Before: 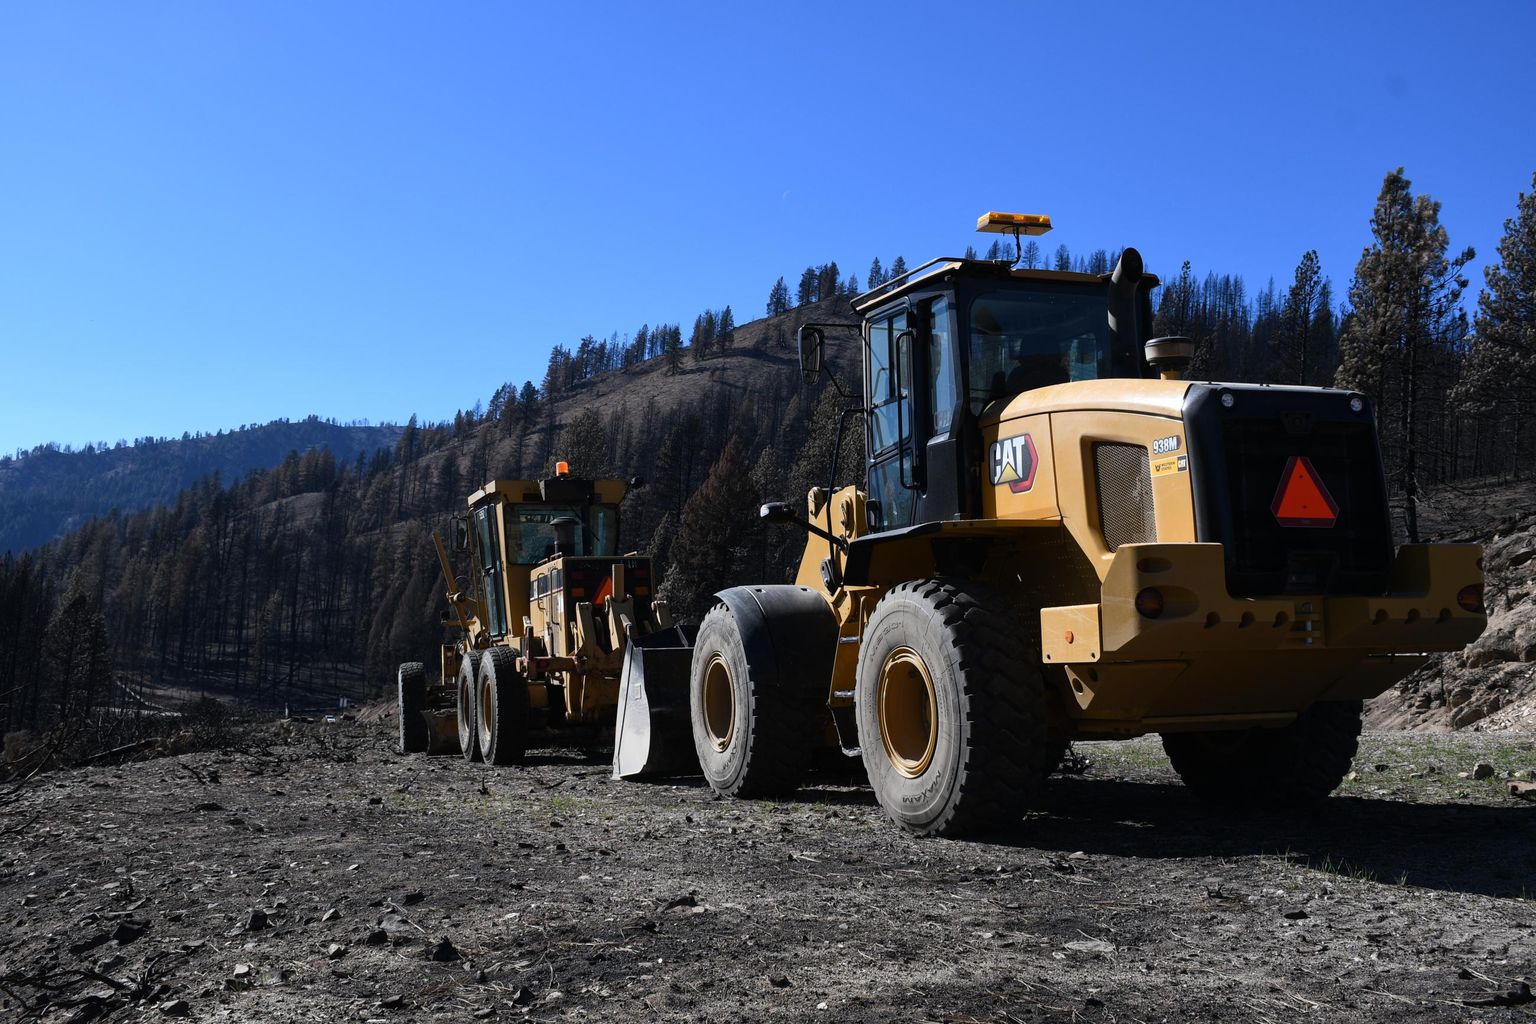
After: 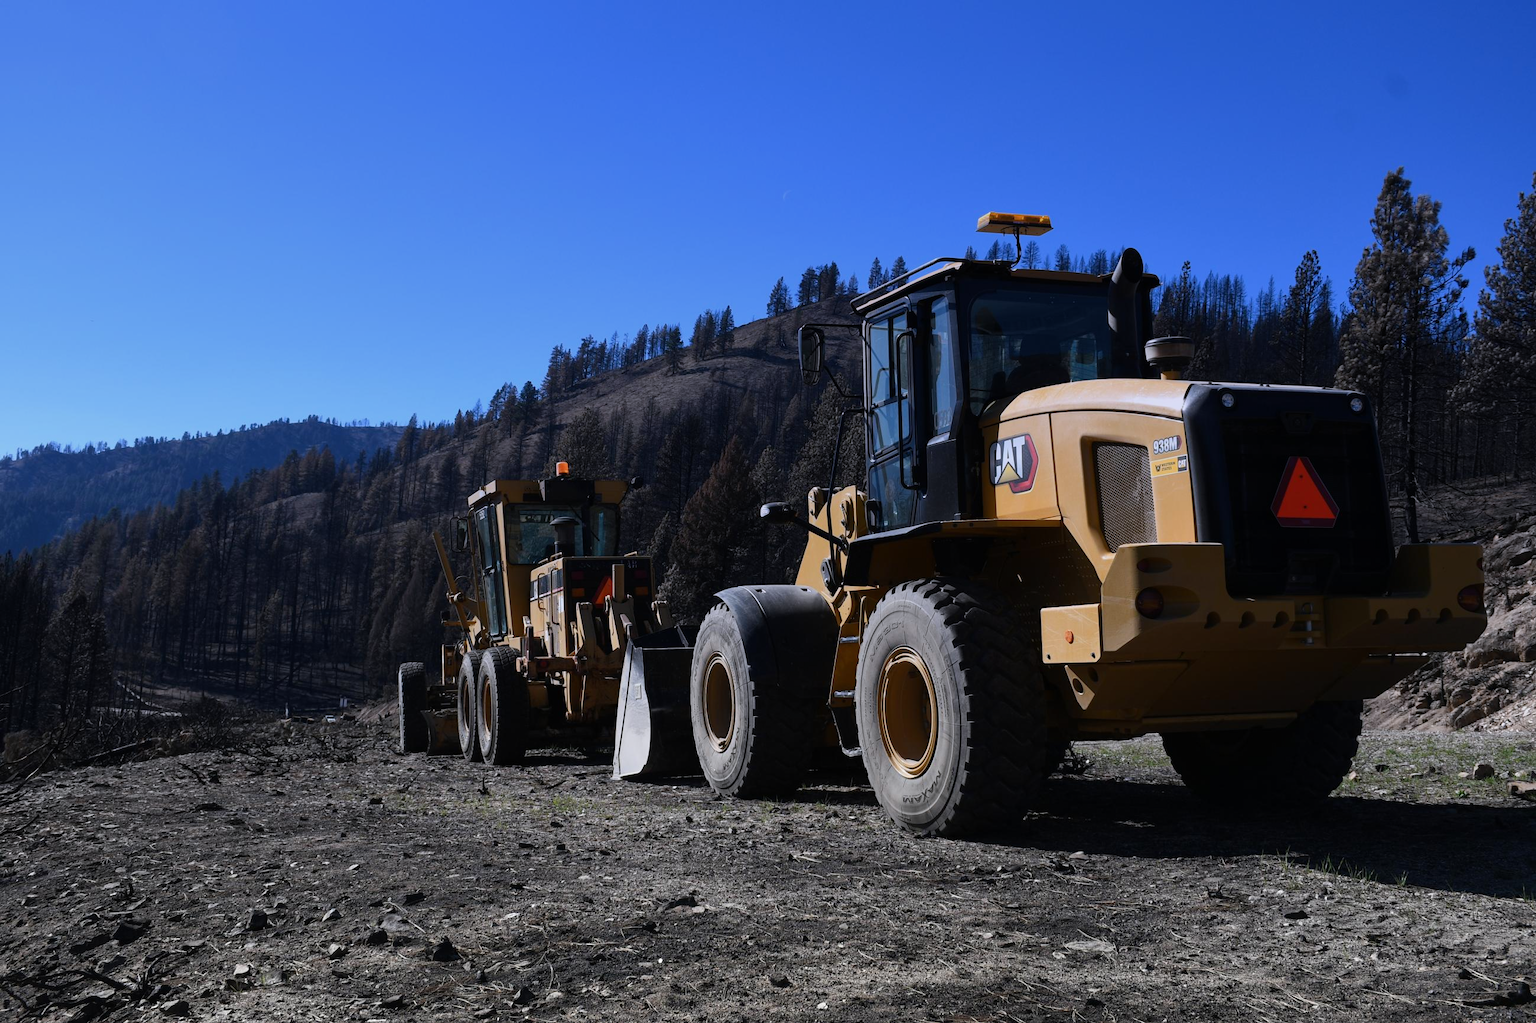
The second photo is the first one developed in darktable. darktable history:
graduated density: hue 238.83°, saturation 50%
bloom: size 15%, threshold 97%, strength 7%
